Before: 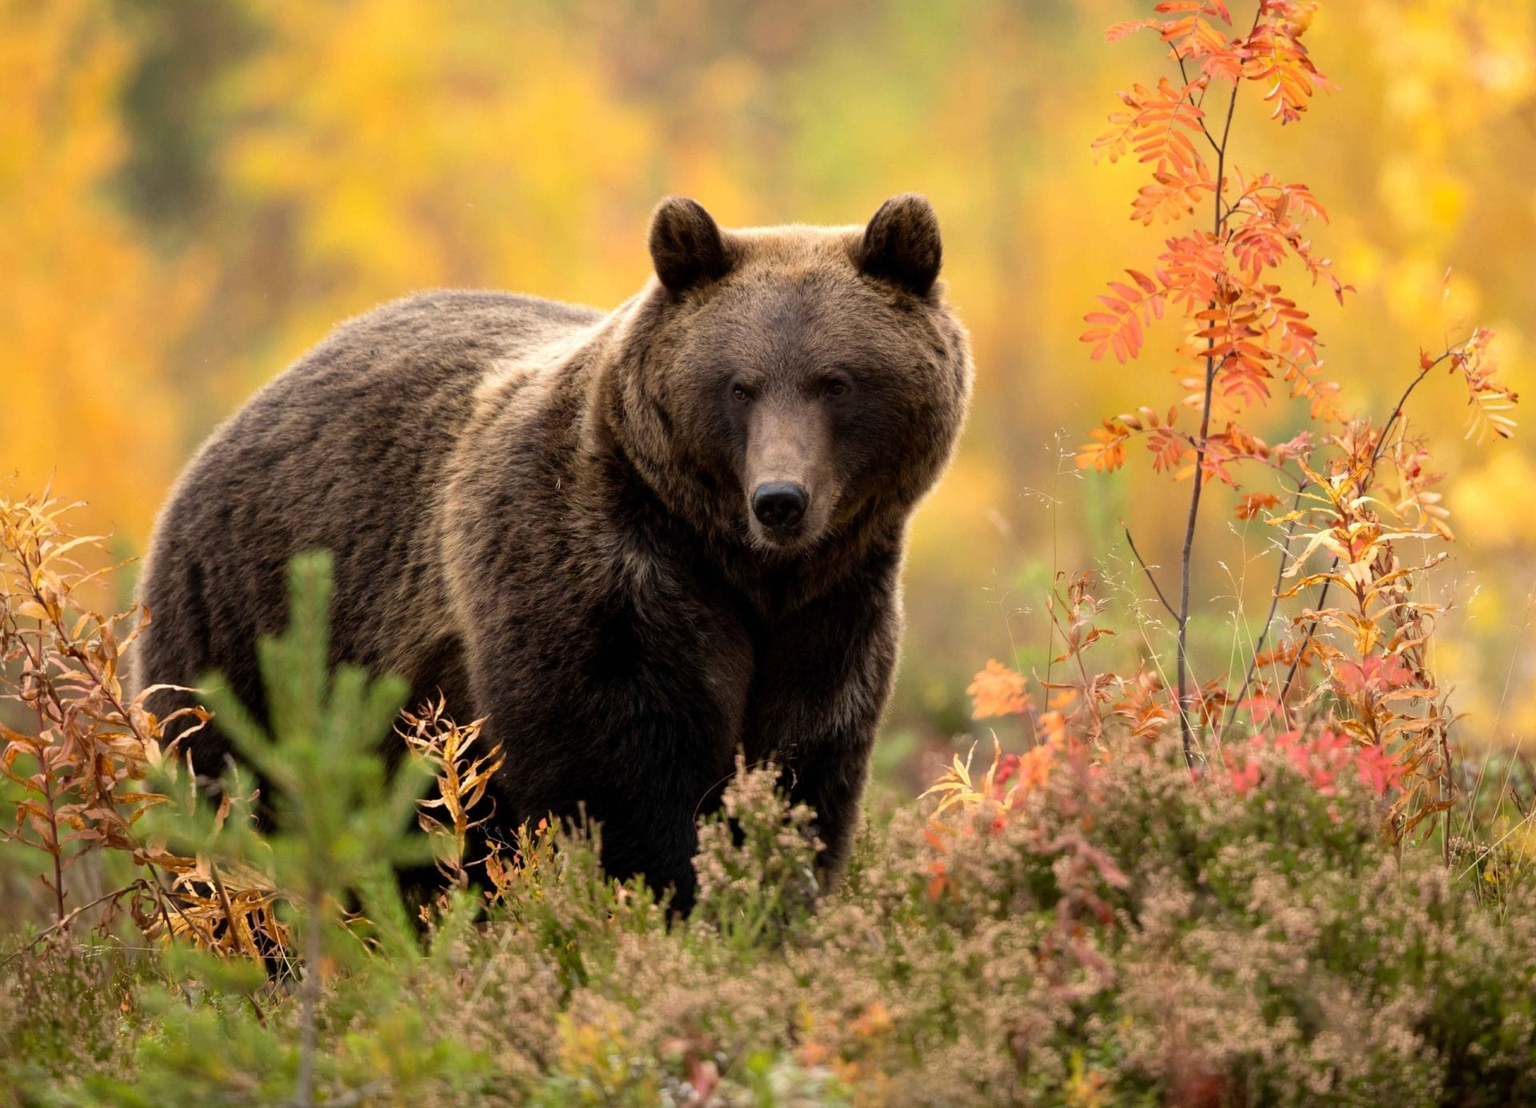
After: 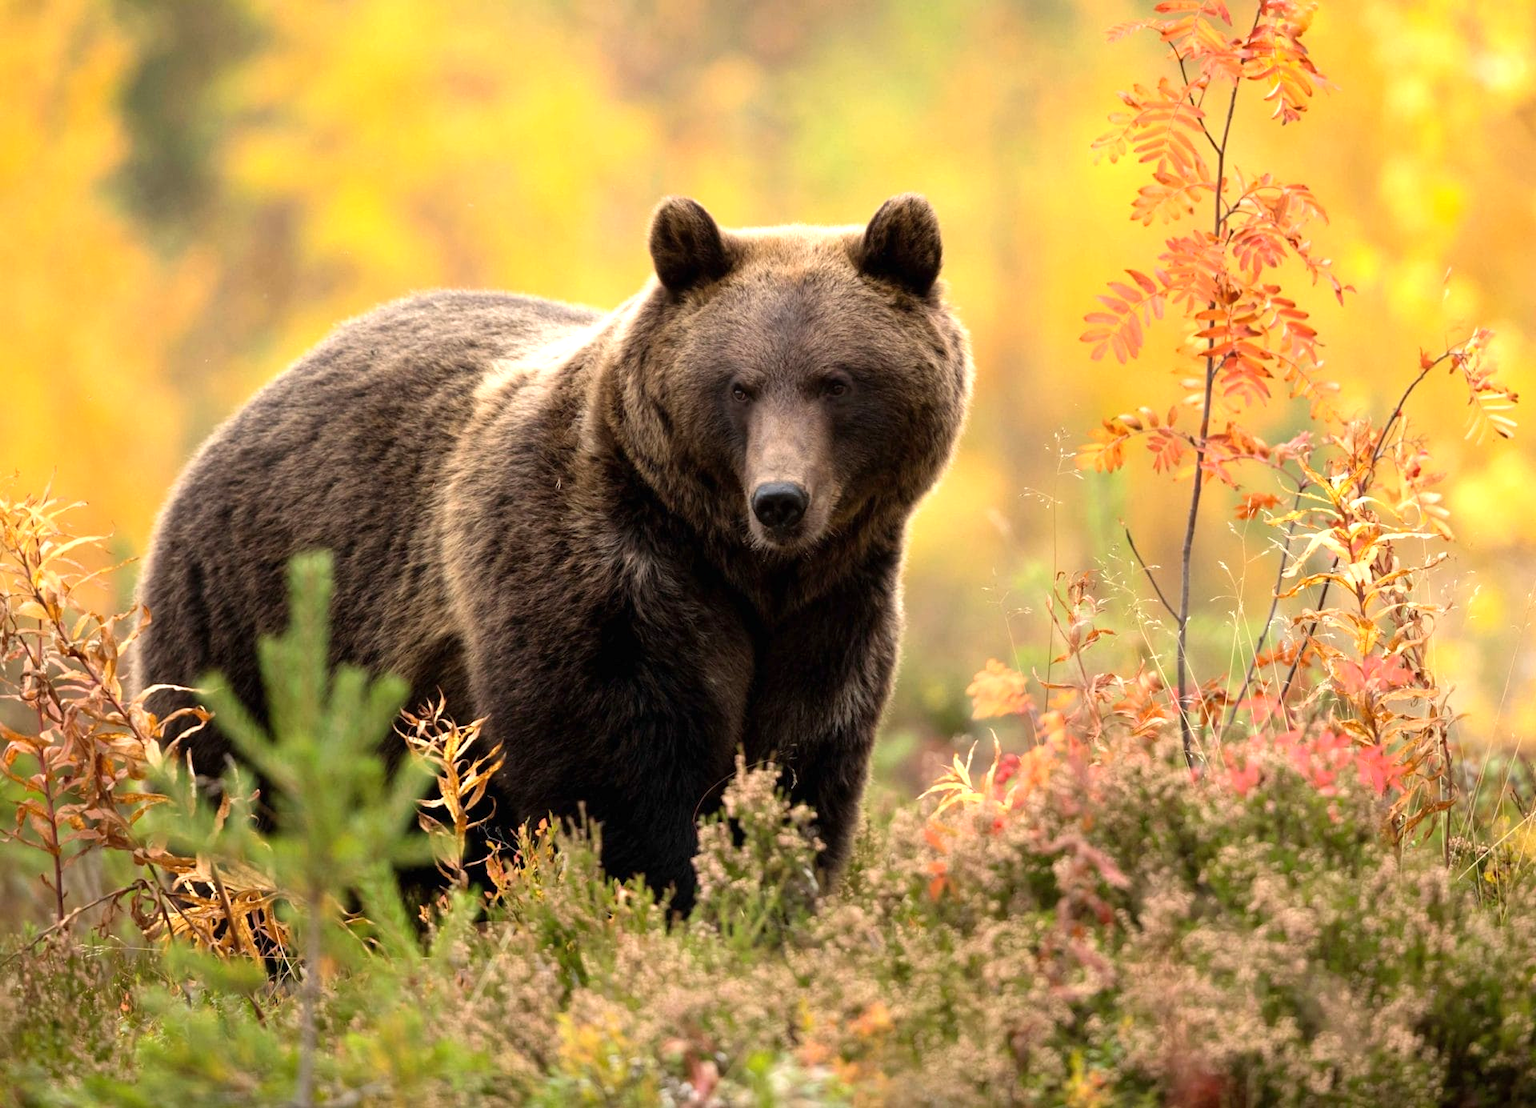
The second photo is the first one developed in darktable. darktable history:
exposure: black level correction 0, exposure 0.5 EV, compensate exposure bias true, compensate highlight preservation false
tone equalizer: on, module defaults
